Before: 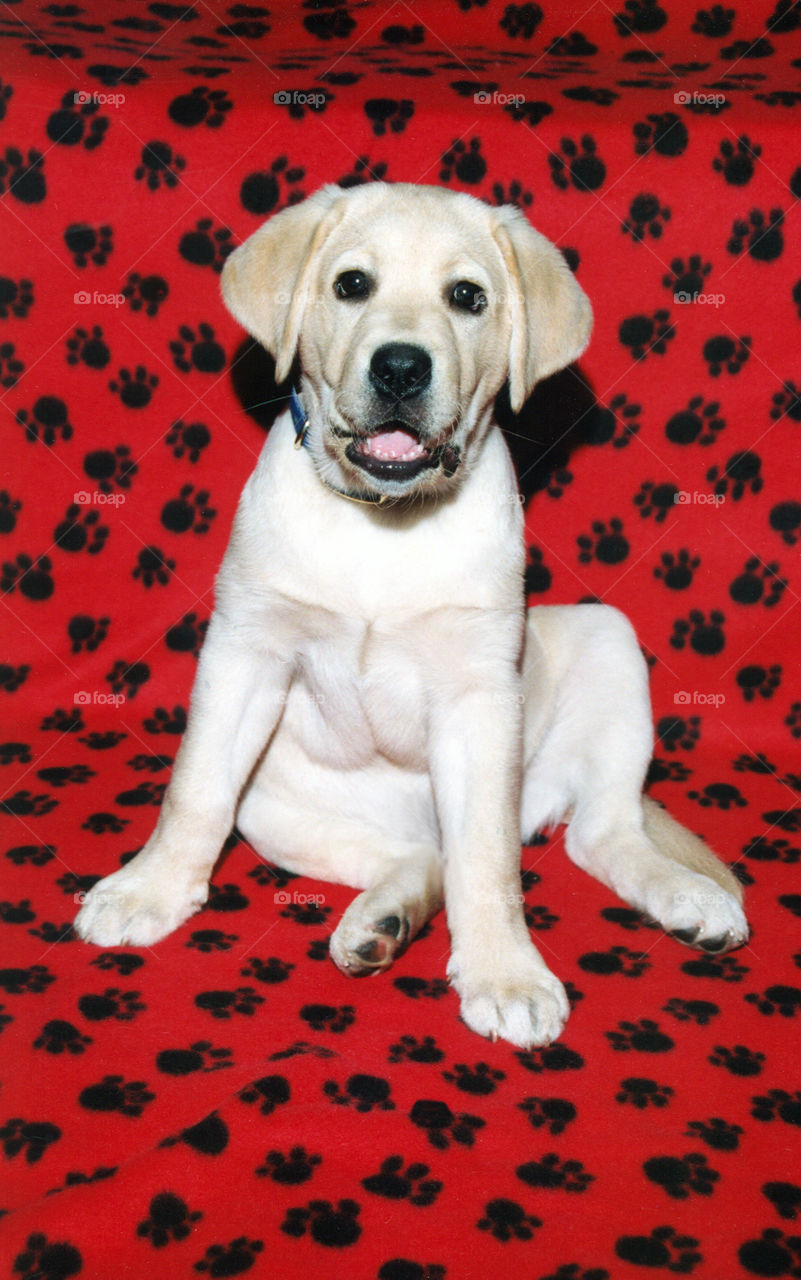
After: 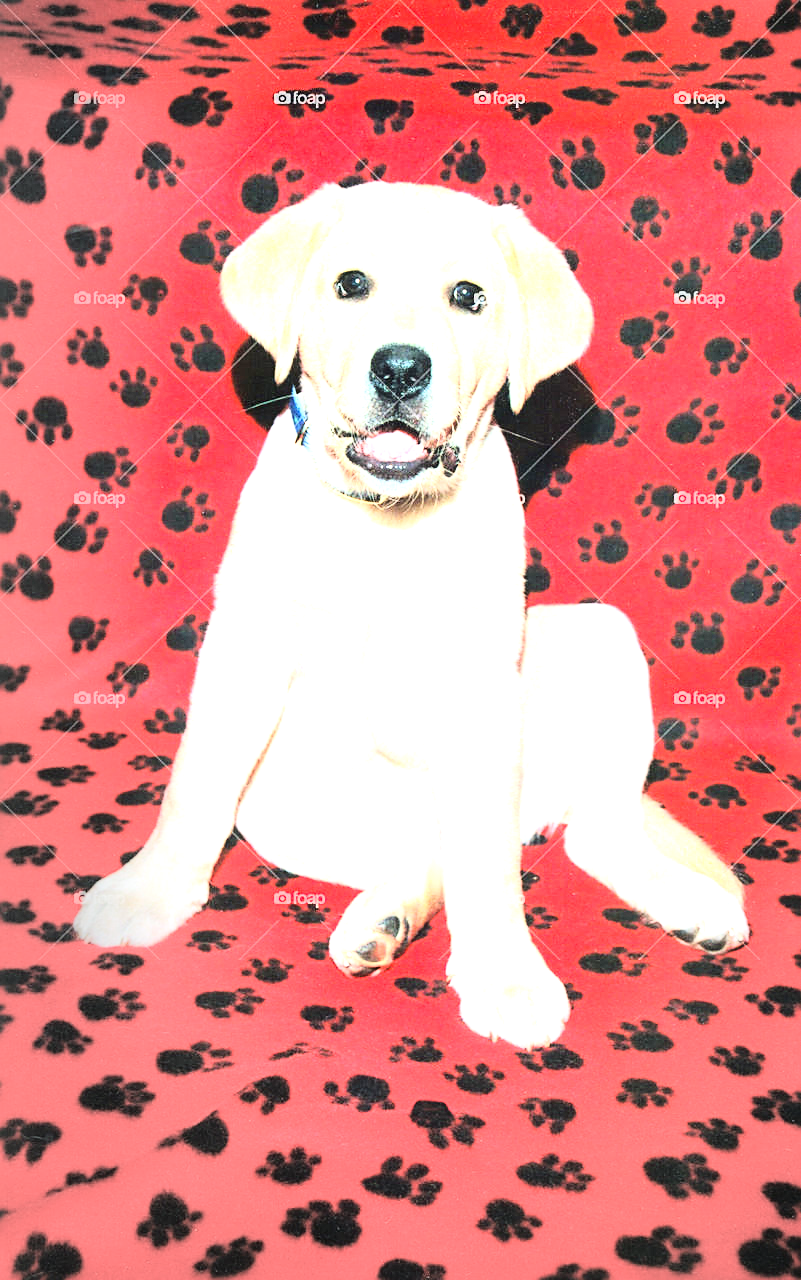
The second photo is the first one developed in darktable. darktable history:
exposure: black level correction 0, exposure 2.111 EV, compensate highlight preservation false
base curve: curves: ch0 [(0, 0) (0.028, 0.03) (0.121, 0.232) (0.46, 0.748) (0.859, 0.968) (1, 1)]
sharpen: on, module defaults
vignetting: center (0.218, -0.24), automatic ratio true
